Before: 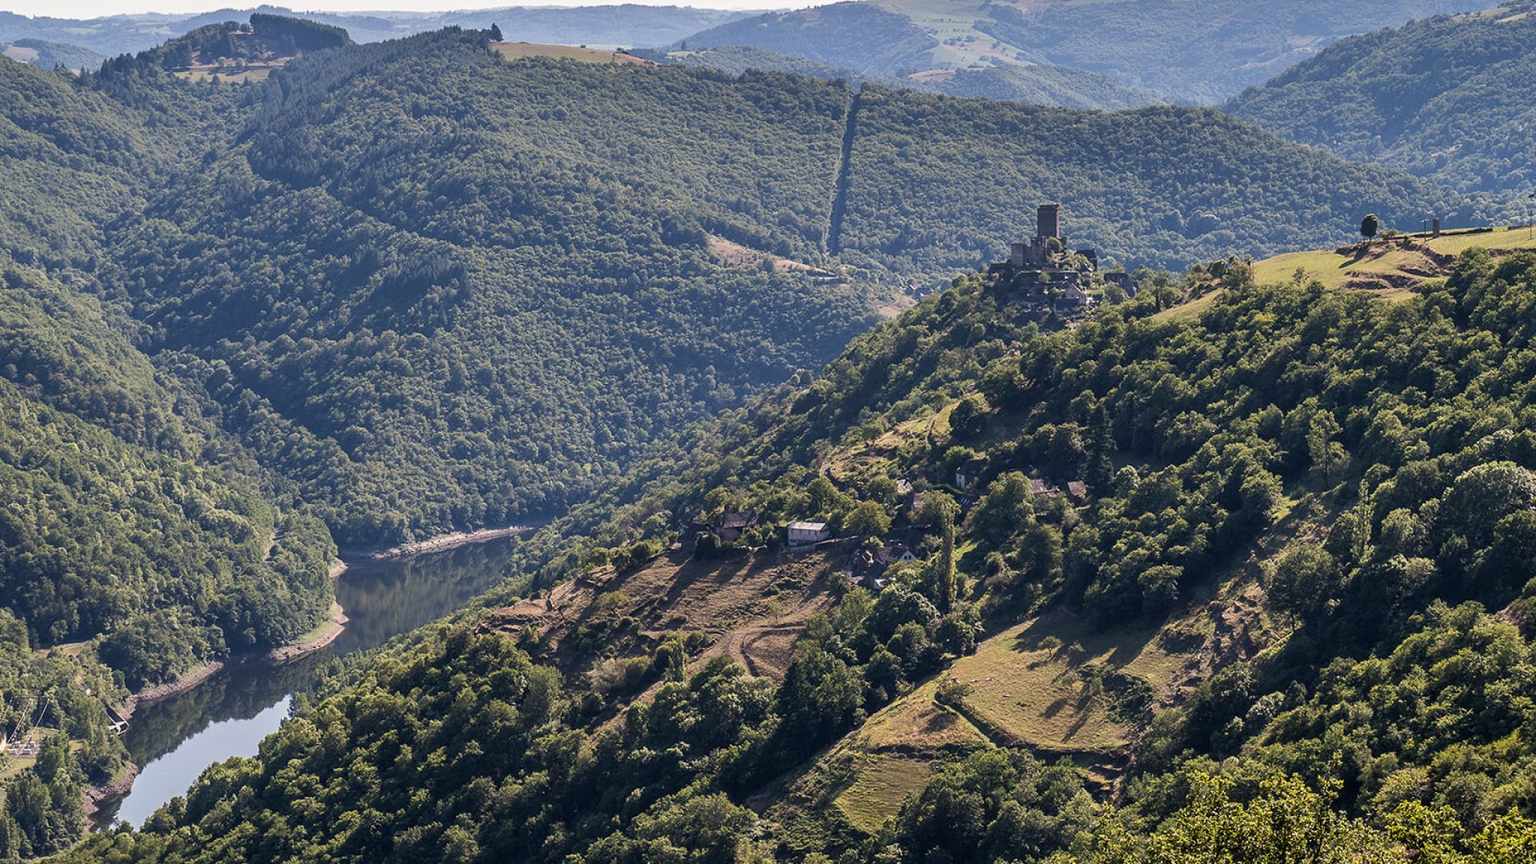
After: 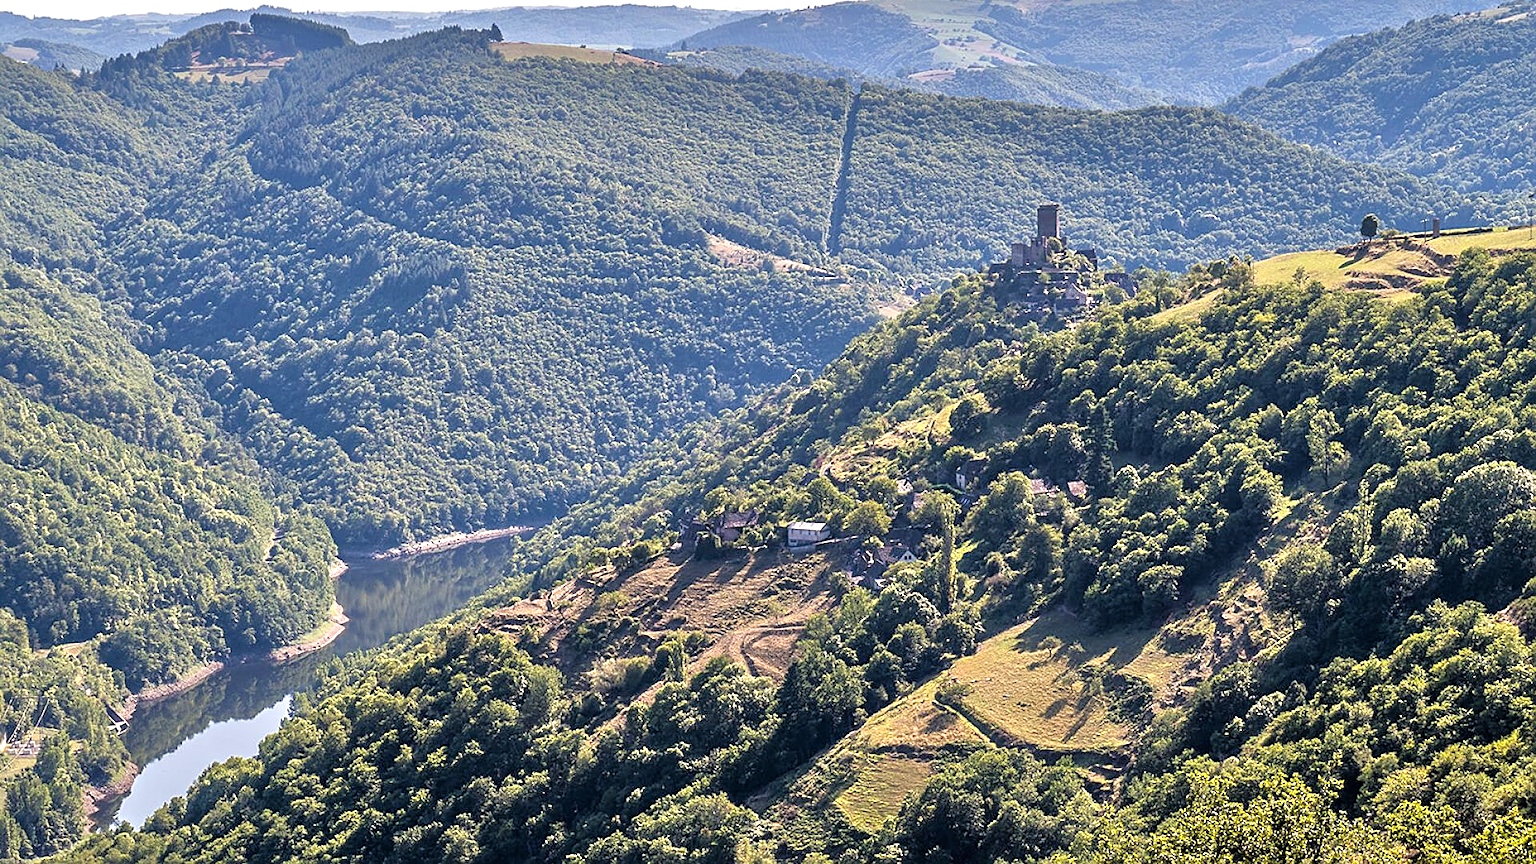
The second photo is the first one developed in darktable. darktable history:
sharpen: on, module defaults
color balance: contrast 10%
tone equalizer: -7 EV 0.15 EV, -6 EV 0.6 EV, -5 EV 1.15 EV, -4 EV 1.33 EV, -3 EV 1.15 EV, -2 EV 0.6 EV, -1 EV 0.15 EV, mask exposure compensation -0.5 EV
